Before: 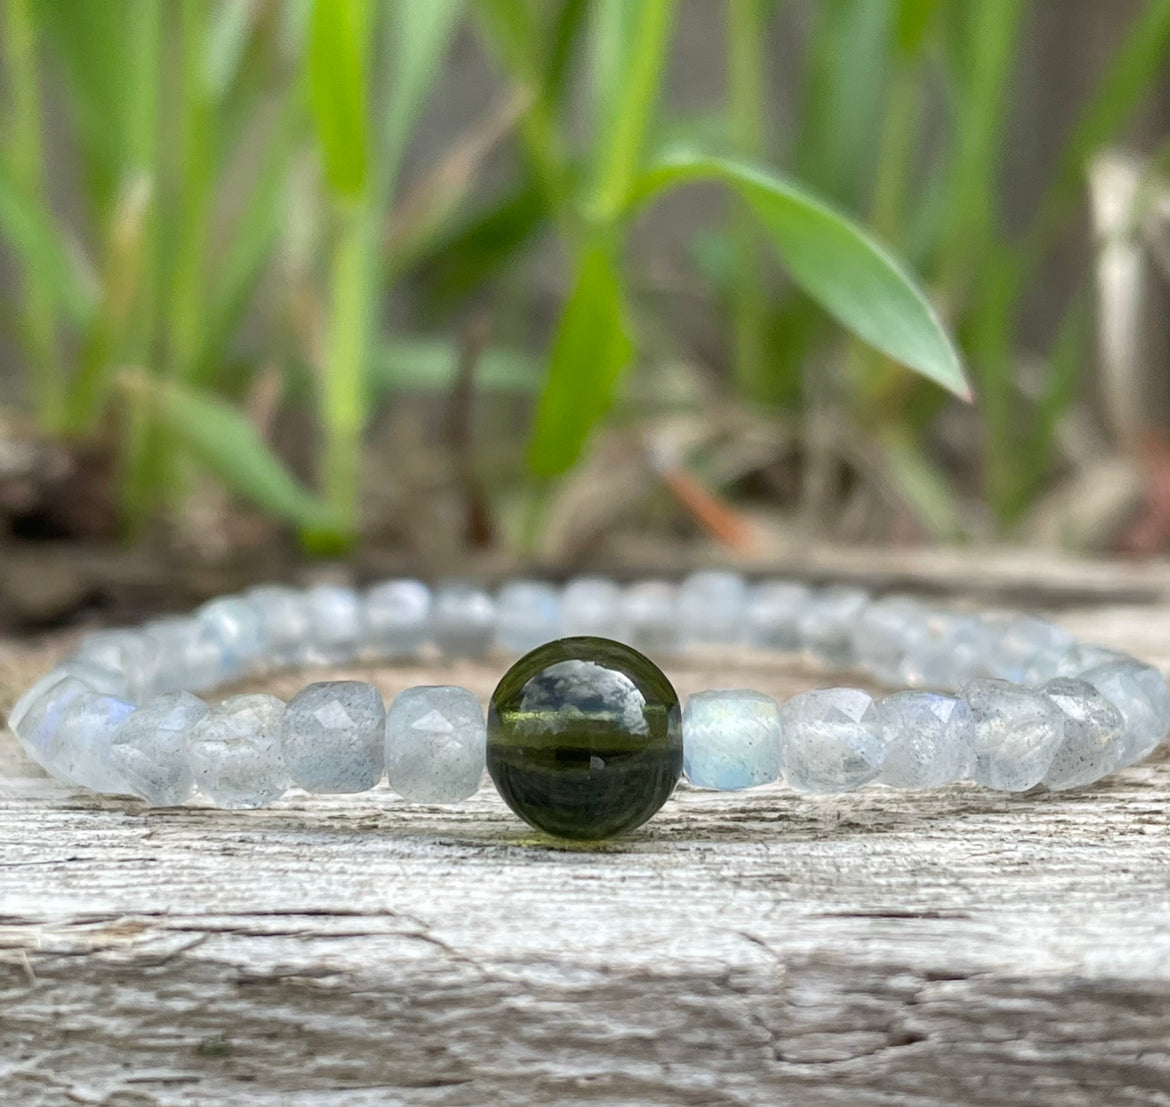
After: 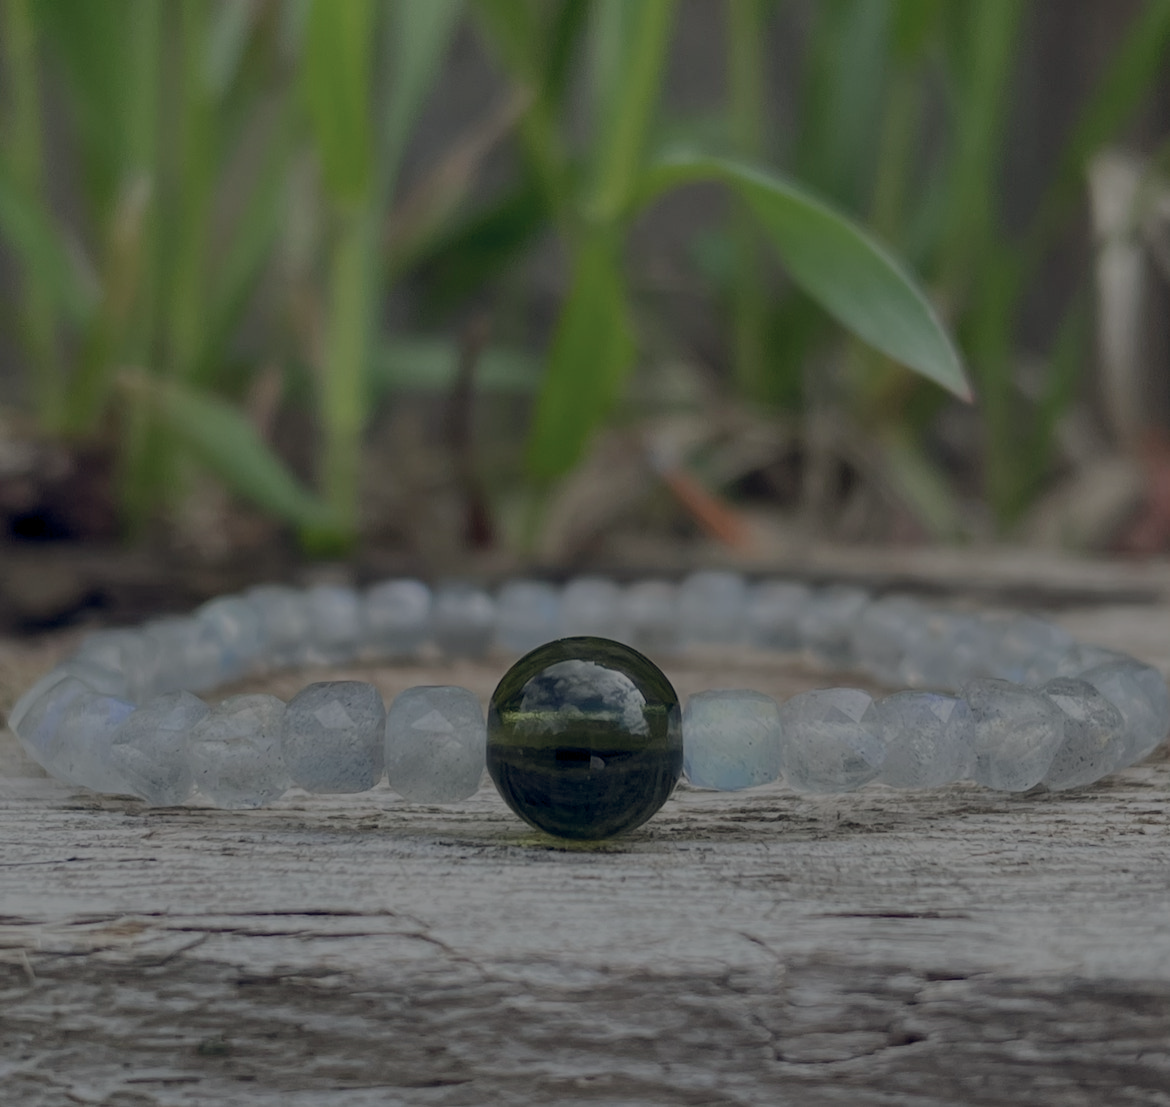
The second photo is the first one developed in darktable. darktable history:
color balance rgb: global offset › luminance -0.28%, global offset › chroma 0.311%, global offset › hue 259.96°, perceptual saturation grading › global saturation 1.593%, perceptual saturation grading › highlights -1.323%, perceptual saturation grading › mid-tones 4.325%, perceptual saturation grading › shadows 8.392%, perceptual brilliance grading › global brilliance -47.764%
exposure: exposure 0.553 EV, compensate exposure bias true, compensate highlight preservation false
